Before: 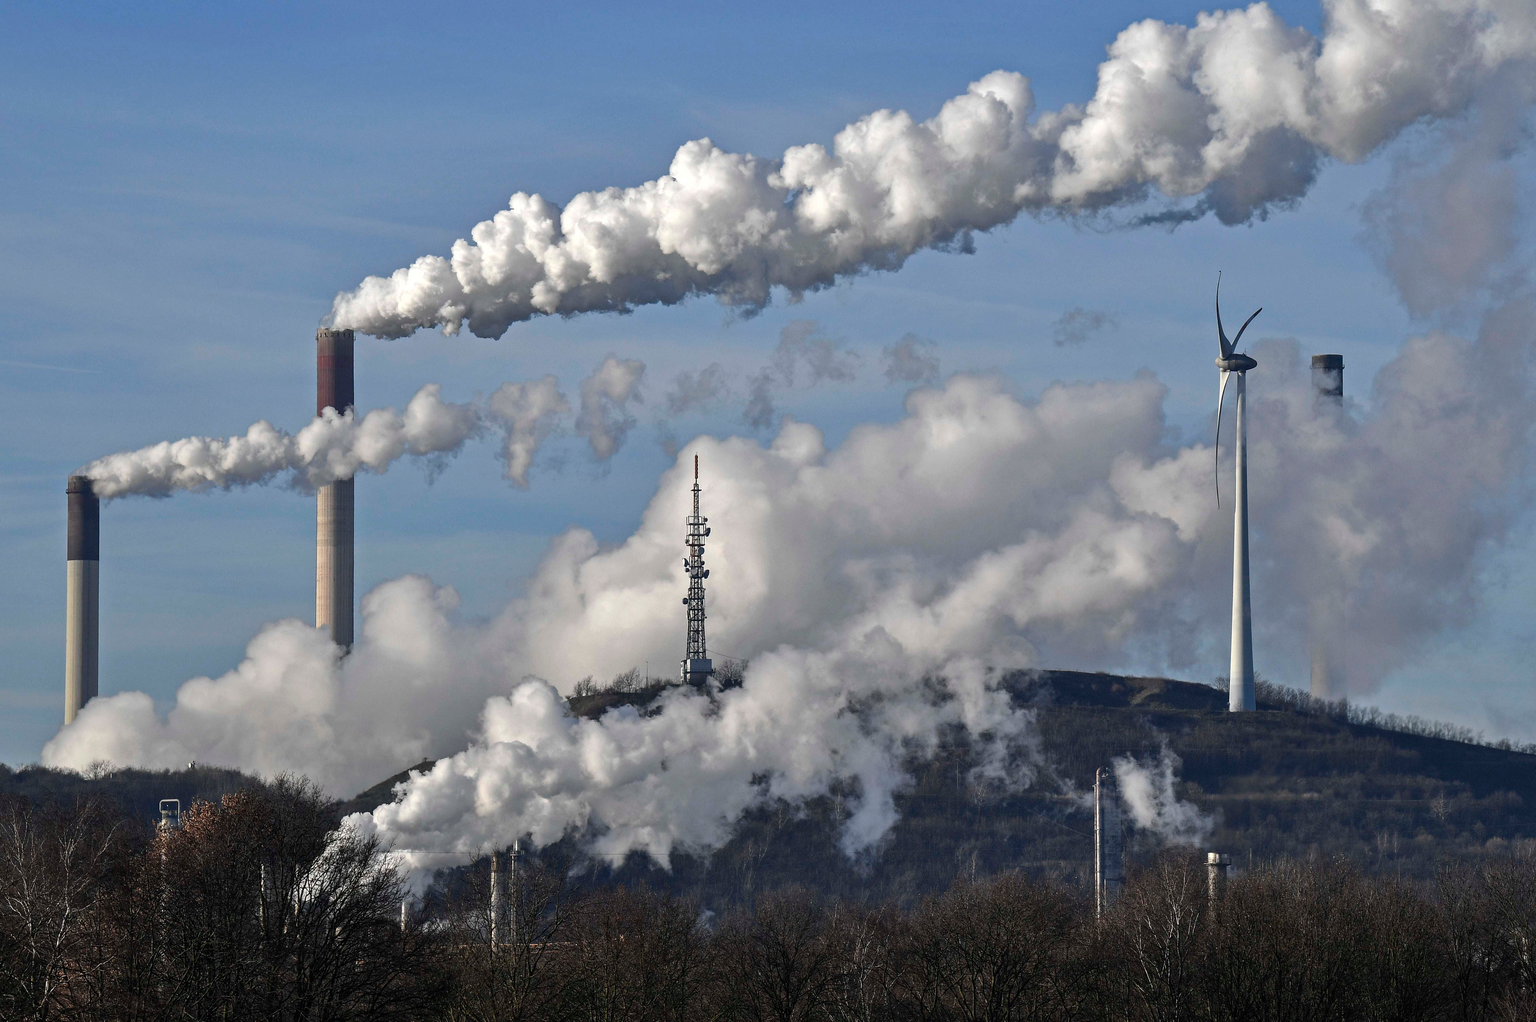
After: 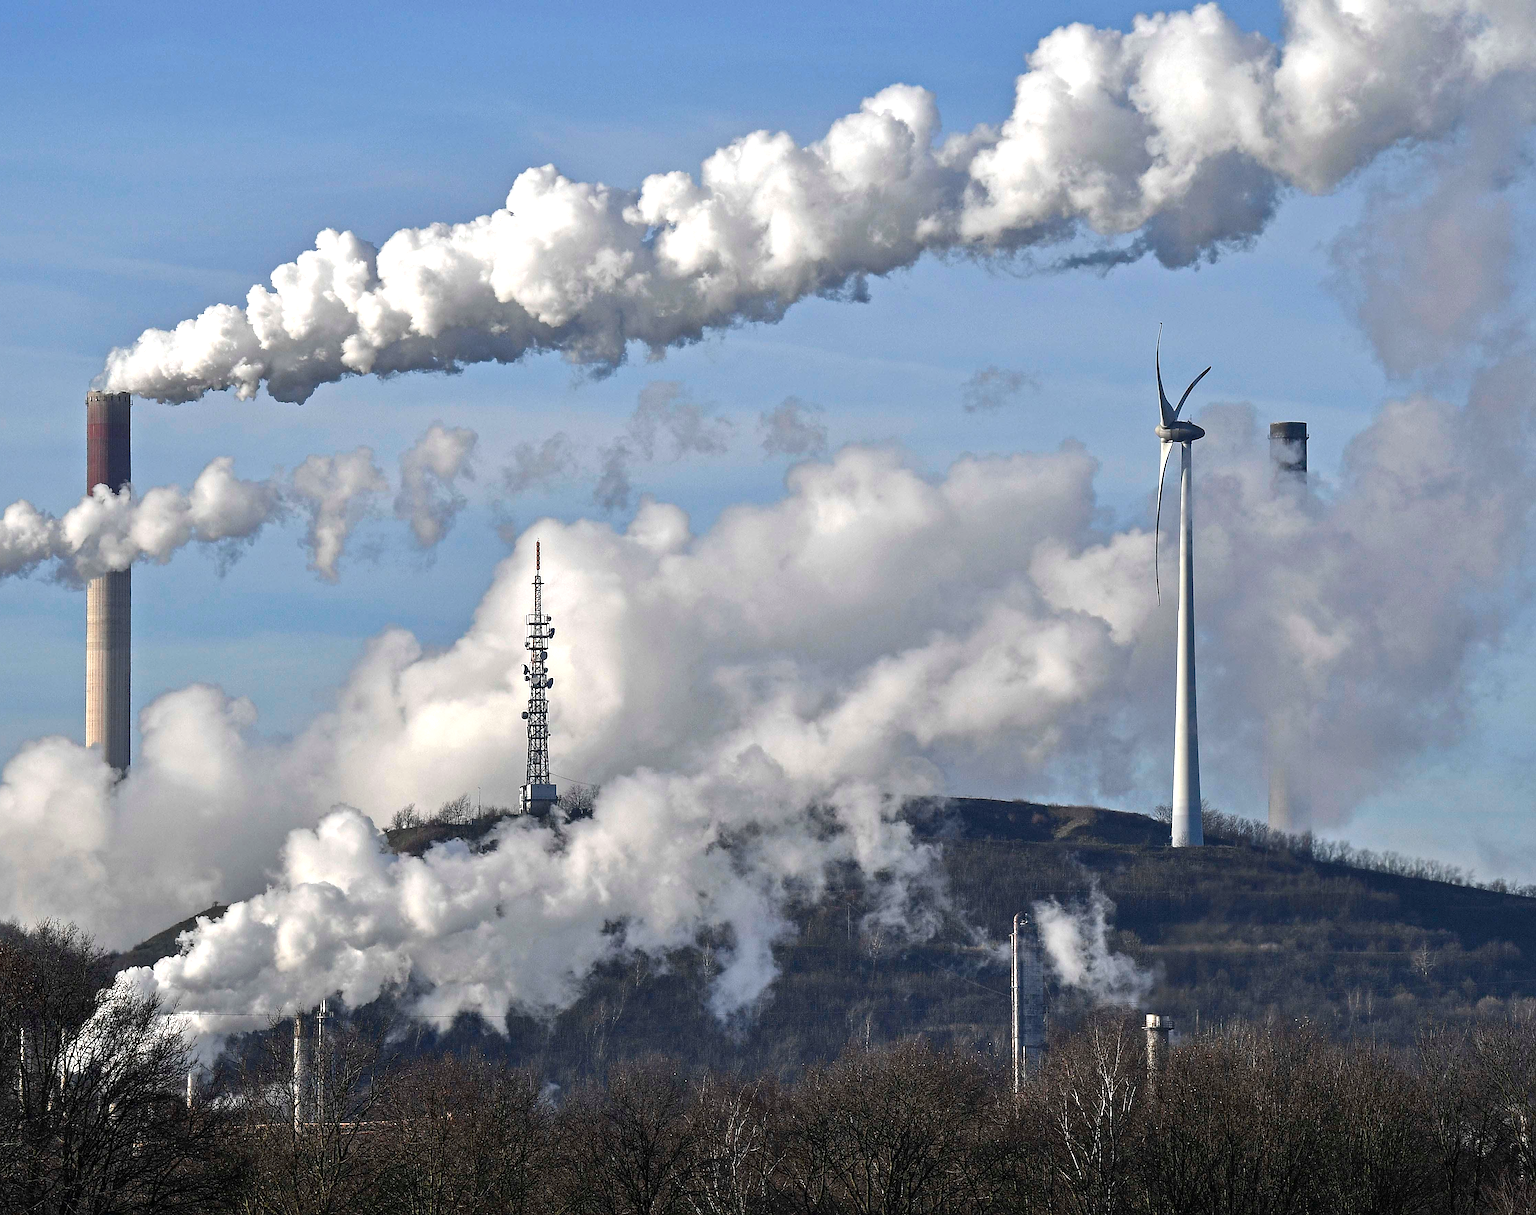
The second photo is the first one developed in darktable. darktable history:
sharpen: on, module defaults
exposure: black level correction 0, exposure 0.5 EV, compensate highlight preservation false
crop: left 15.899%
